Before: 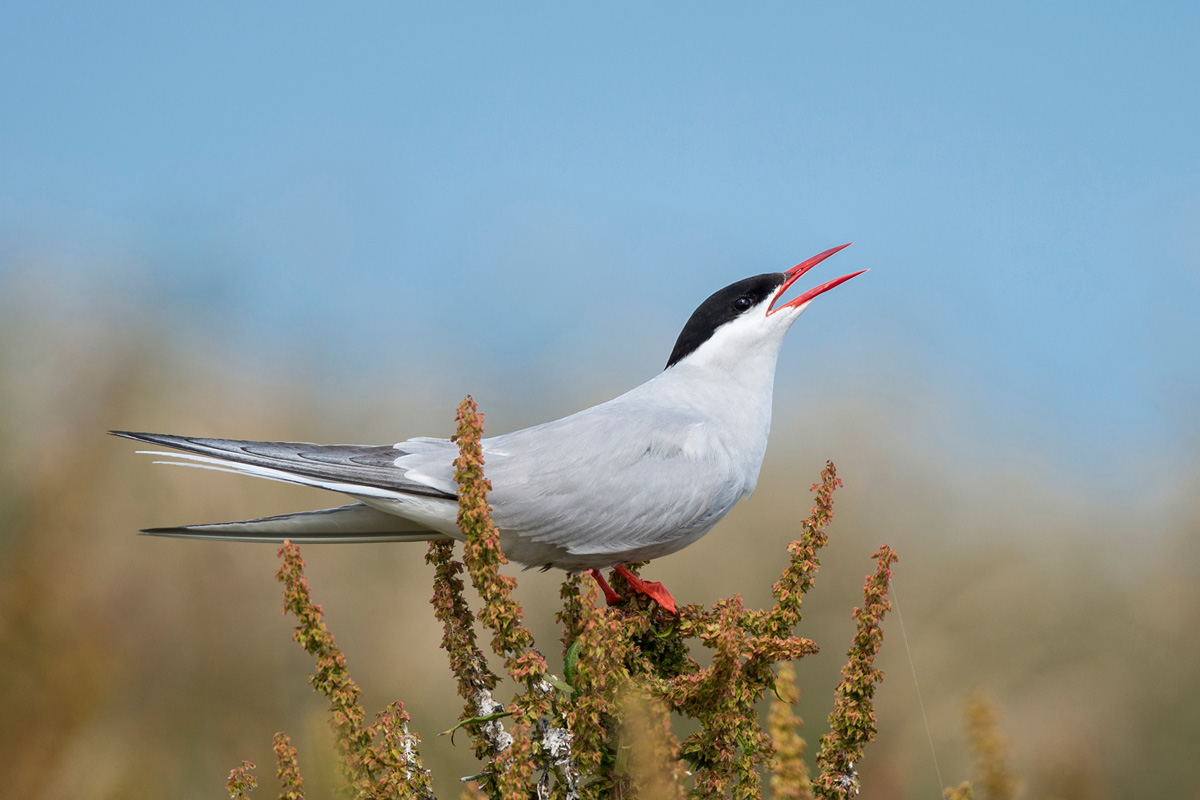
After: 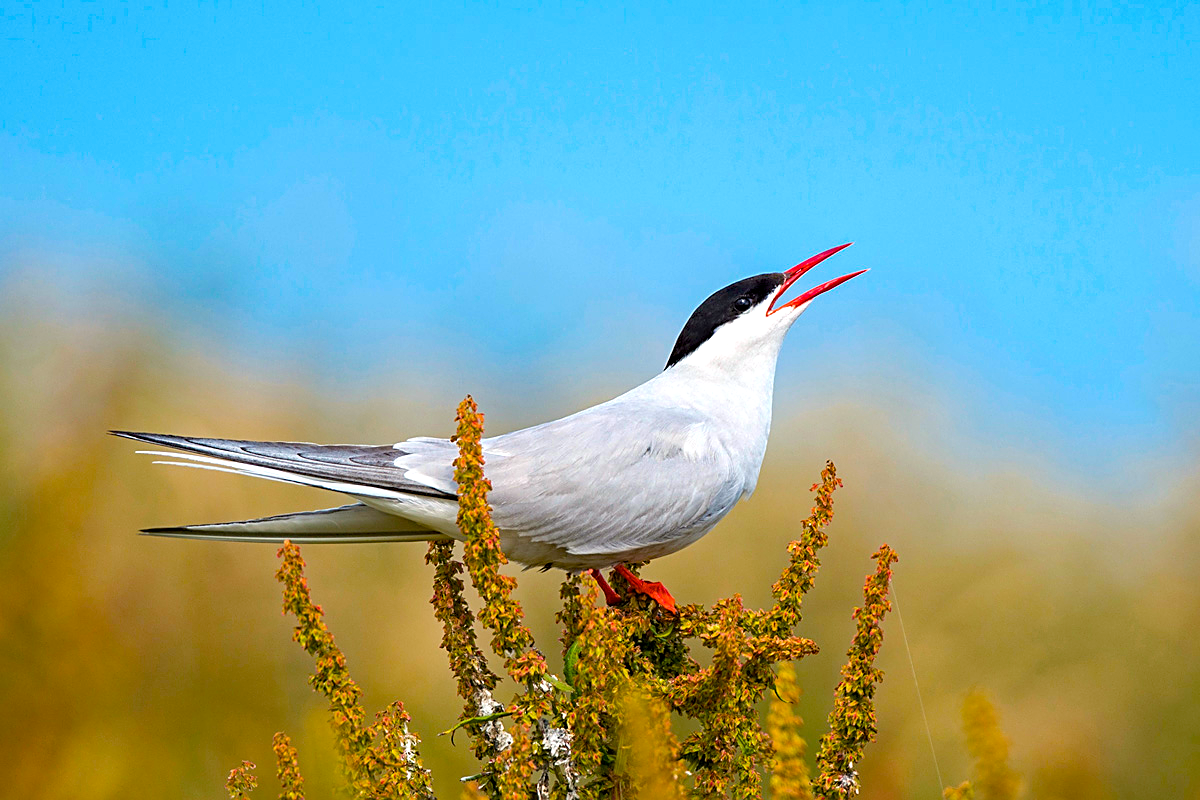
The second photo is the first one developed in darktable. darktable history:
sharpen: on, module defaults
color balance rgb: linear chroma grading › global chroma 14.379%, perceptual saturation grading › global saturation 25.843%, perceptual brilliance grading › global brilliance 9.305%, perceptual brilliance grading › shadows 14.359%, global vibrance 20%
haze removal: strength 0.299, distance 0.249, compatibility mode true, adaptive false
